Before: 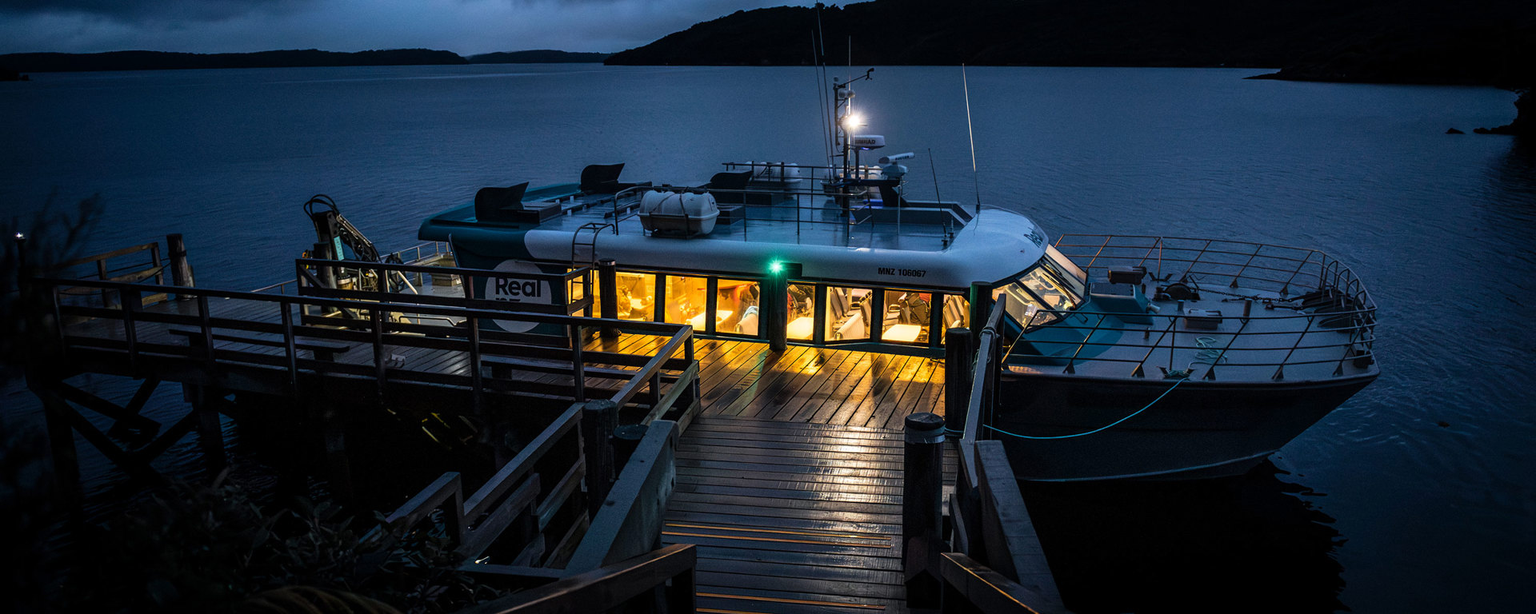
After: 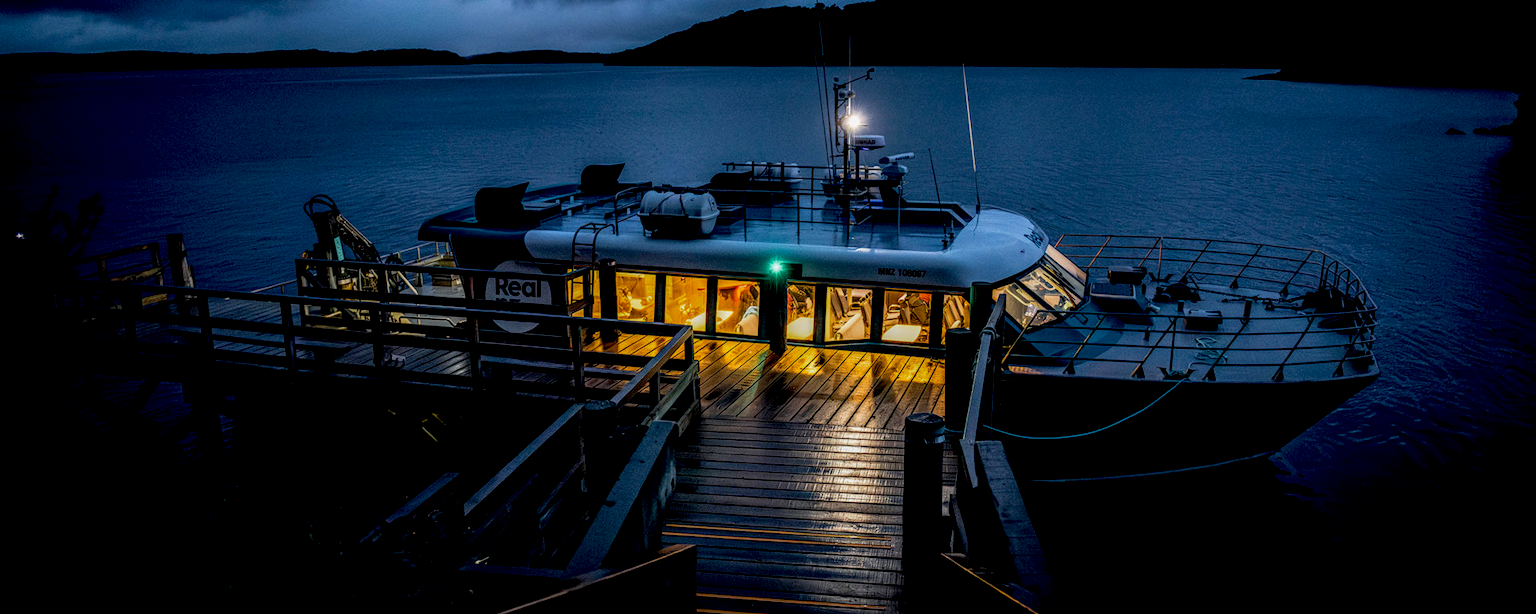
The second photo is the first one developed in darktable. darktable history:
local contrast: highlights 0%, shadows 0%, detail 133%
exposure: black level correction 0.016, exposure -0.009 EV, compensate highlight preservation false
